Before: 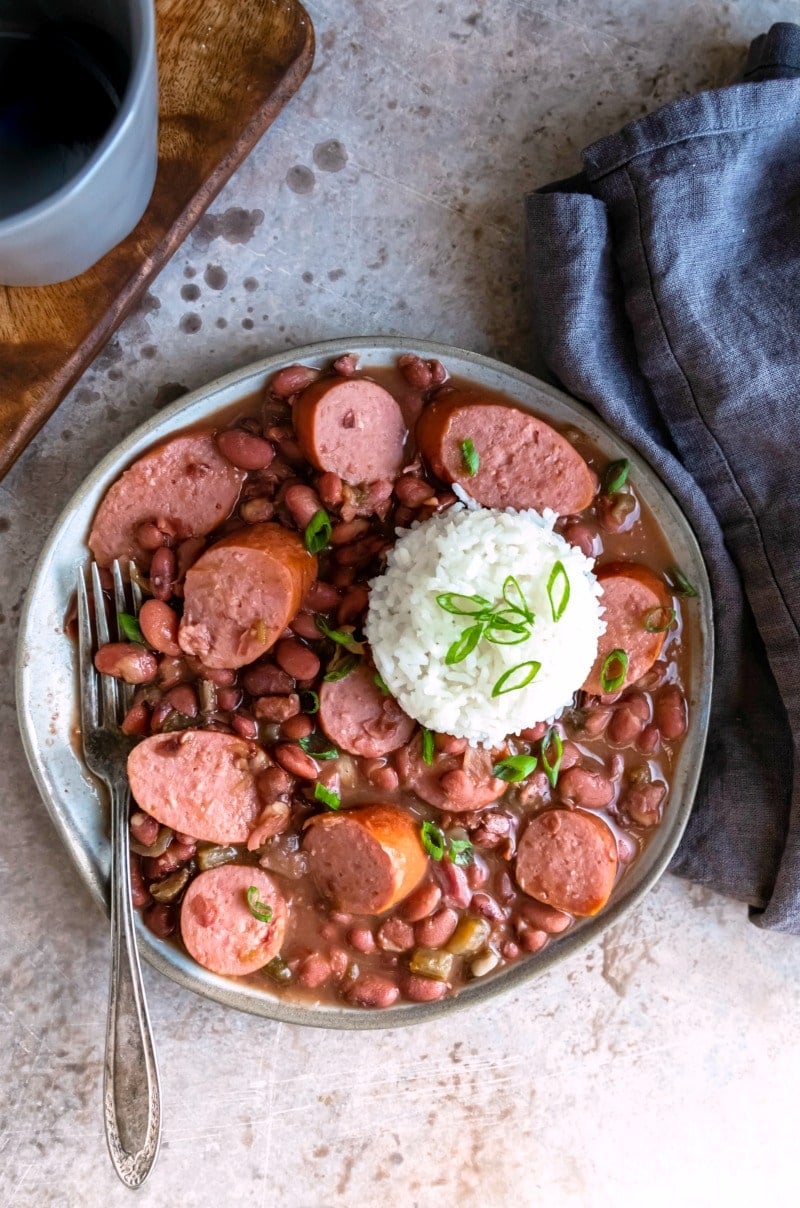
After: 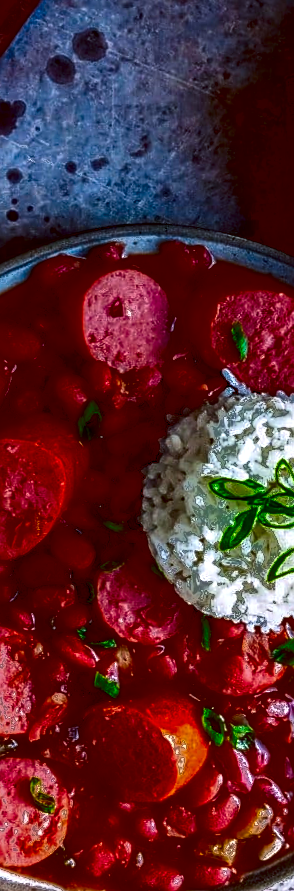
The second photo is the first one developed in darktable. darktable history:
fill light: exposure -0.73 EV, center 0.69, width 2.2
sharpen: on, module defaults
crop and rotate: left 29.476%, top 10.214%, right 35.32%, bottom 17.333%
contrast brightness saturation: brightness -1, saturation 1
color balance: lift [1, 1.015, 1.004, 0.985], gamma [1, 0.958, 0.971, 1.042], gain [1, 0.956, 0.977, 1.044]
local contrast: highlights 25%, detail 150%
rotate and perspective: rotation -1.75°, automatic cropping off
